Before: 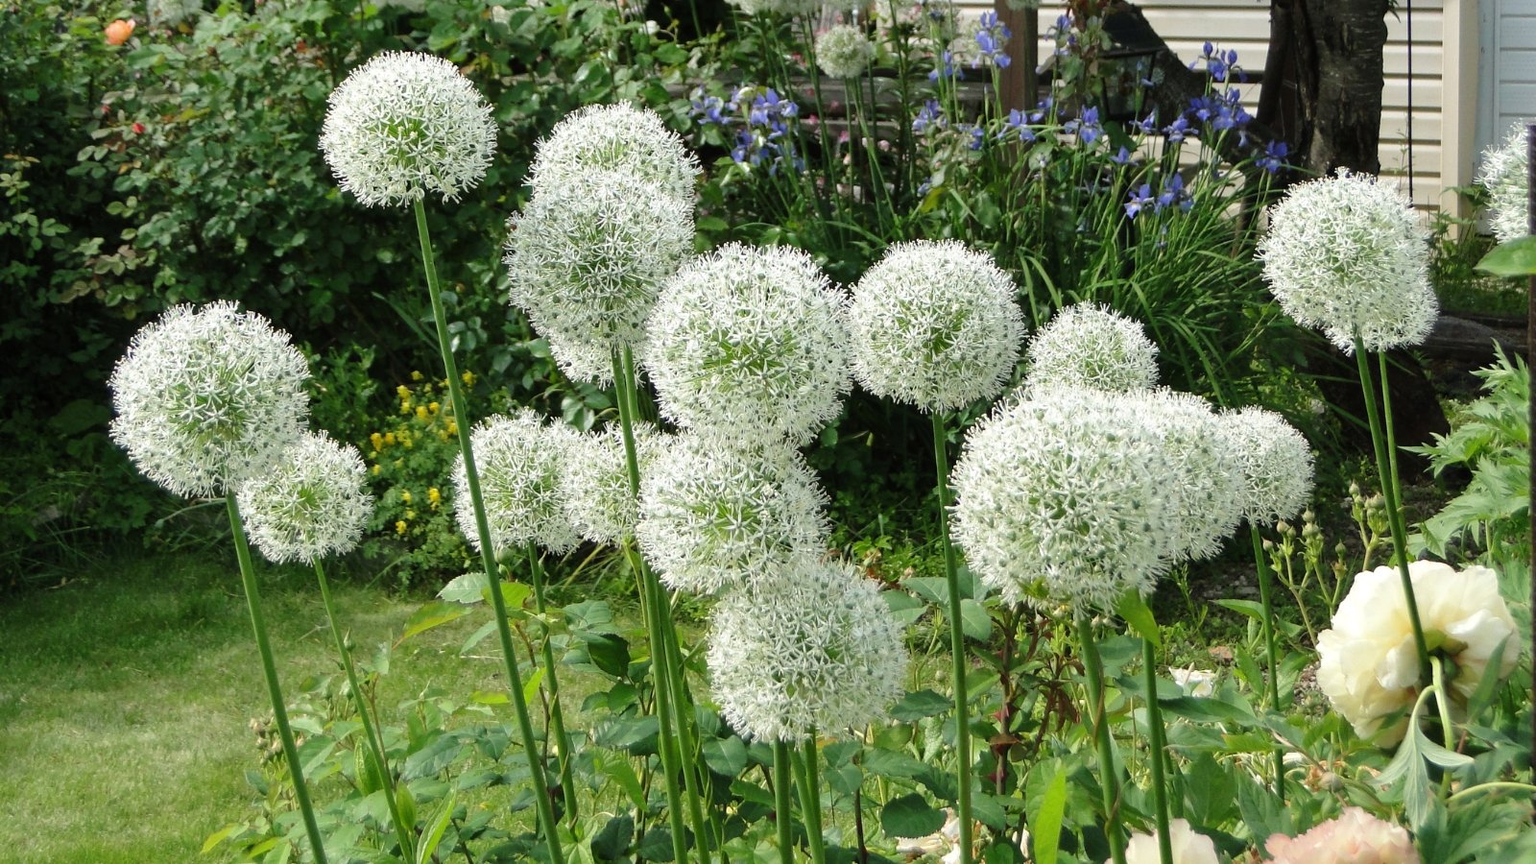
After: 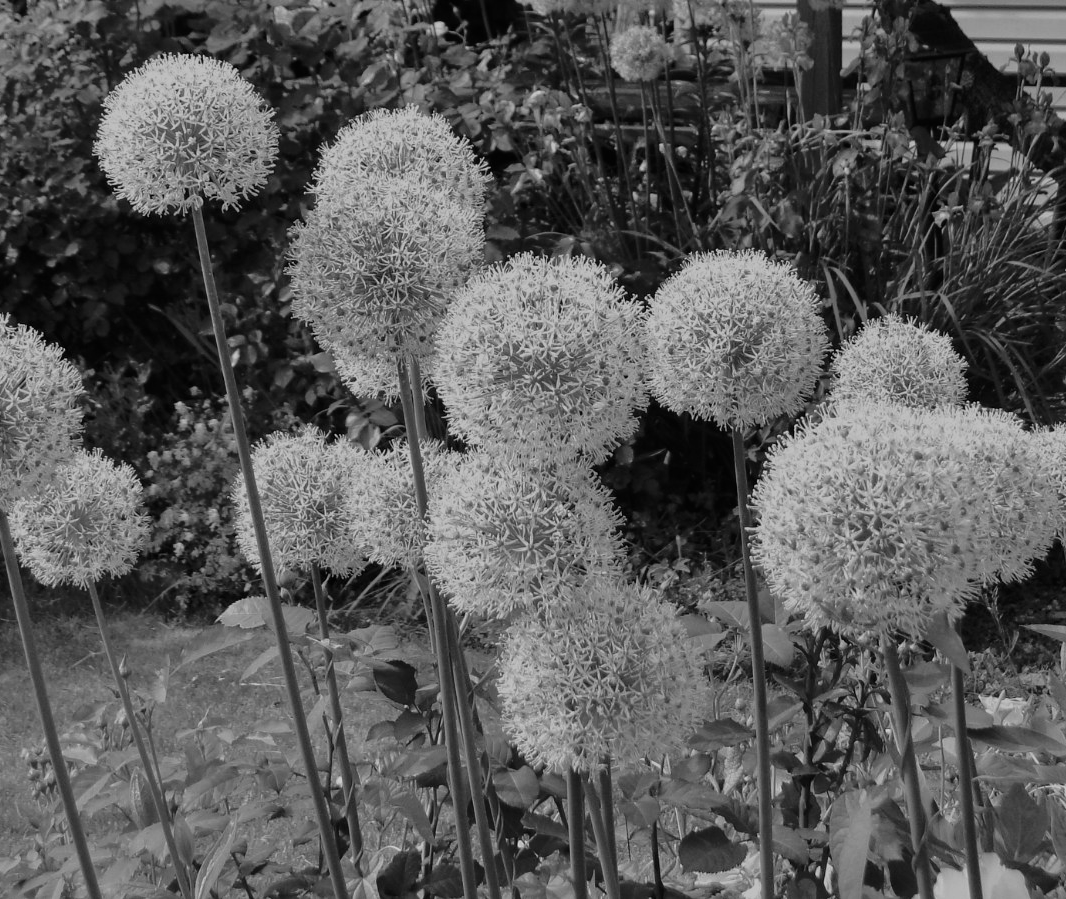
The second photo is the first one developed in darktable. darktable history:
velvia: on, module defaults
color zones: curves: ch1 [(0.235, 0.558) (0.75, 0.5)]; ch2 [(0.25, 0.462) (0.749, 0.457)], mix 40.67%
exposure: exposure 1 EV, compensate highlight preservation false
monochrome: on, module defaults
color correction: saturation 0.99
contrast brightness saturation: contrast 0.1, saturation -0.36
tone equalizer: -8 EV -2 EV, -7 EV -2 EV, -6 EV -2 EV, -5 EV -2 EV, -4 EV -2 EV, -3 EV -2 EV, -2 EV -2 EV, -1 EV -1.63 EV, +0 EV -2 EV
crop and rotate: left 15.055%, right 18.278%
